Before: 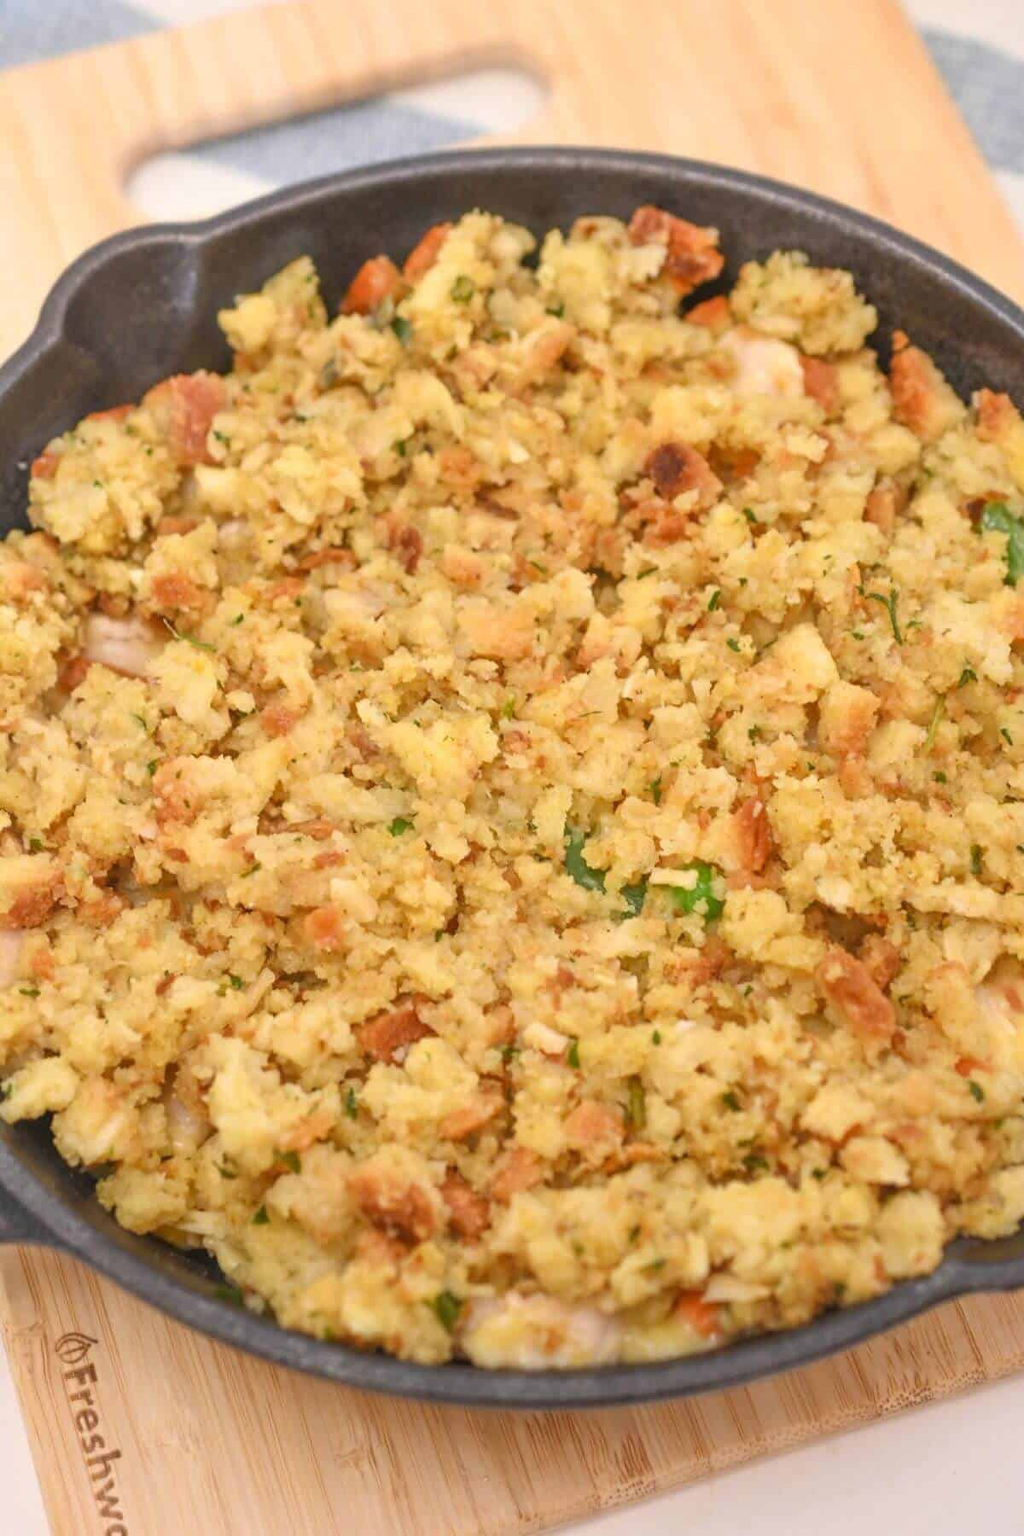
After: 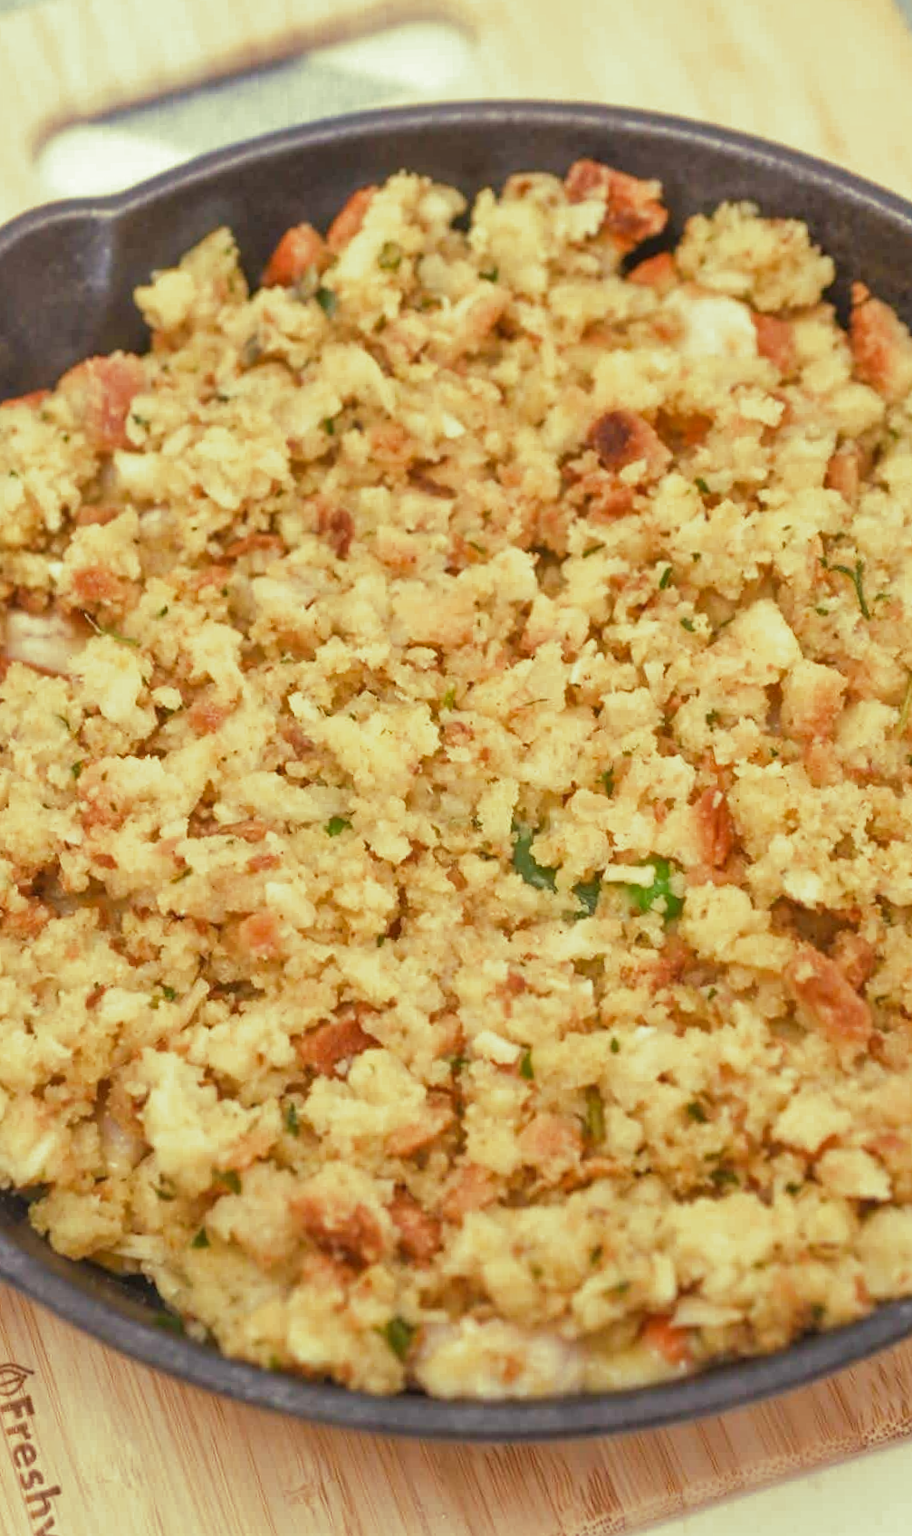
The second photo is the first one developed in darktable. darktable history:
crop: left 7.598%, right 7.873%
rotate and perspective: rotation -1.32°, lens shift (horizontal) -0.031, crop left 0.015, crop right 0.985, crop top 0.047, crop bottom 0.982
shadows and highlights: shadows 29.61, highlights -30.47, low approximation 0.01, soften with gaussian
split-toning: shadows › hue 290.82°, shadows › saturation 0.34, highlights › saturation 0.38, balance 0, compress 50%
